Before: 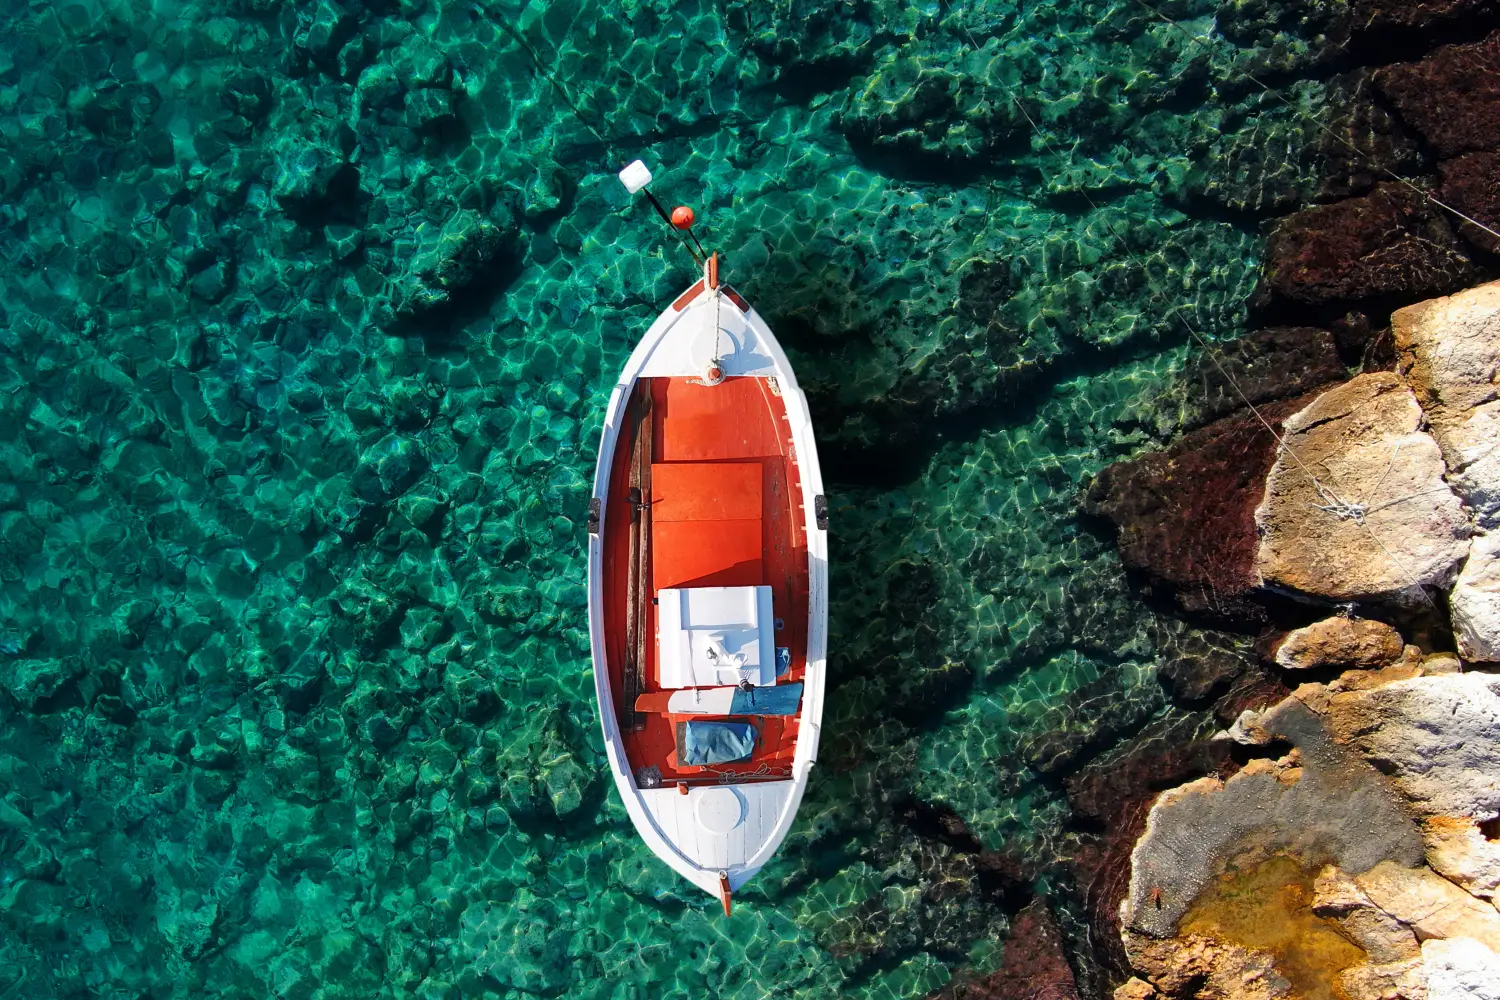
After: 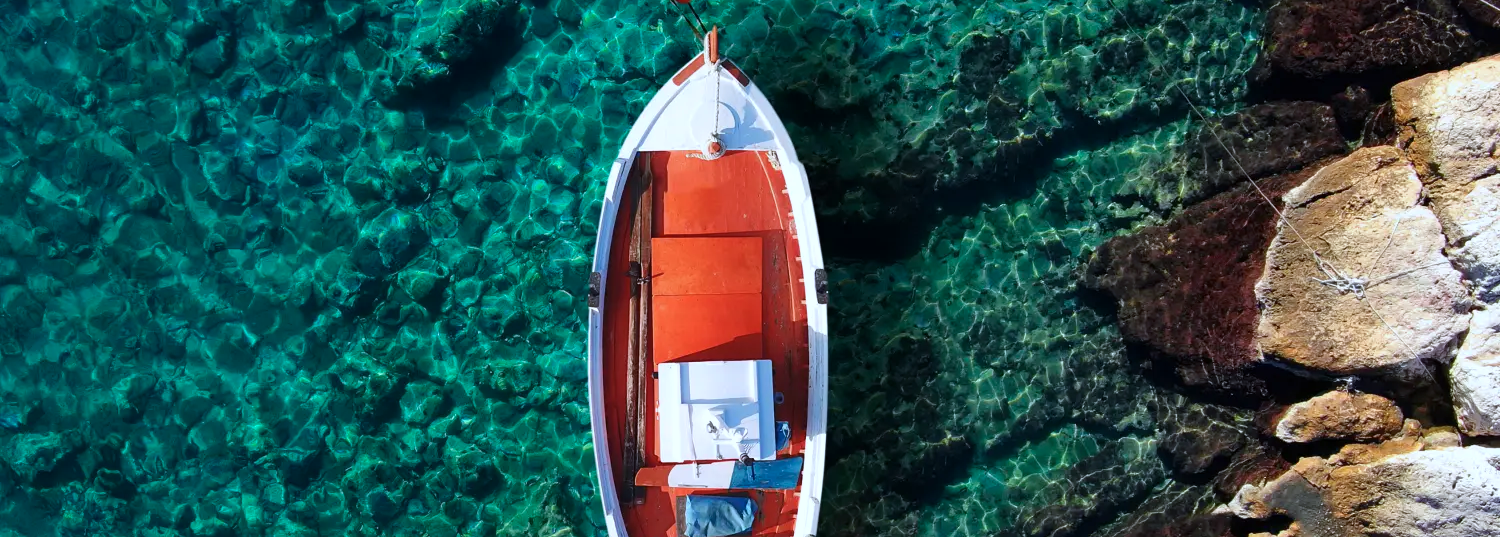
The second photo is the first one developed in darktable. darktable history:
color calibration: x 0.37, y 0.382, temperature 4319.75 K, clip negative RGB from gamut false
crop and rotate: top 22.645%, bottom 23.587%
